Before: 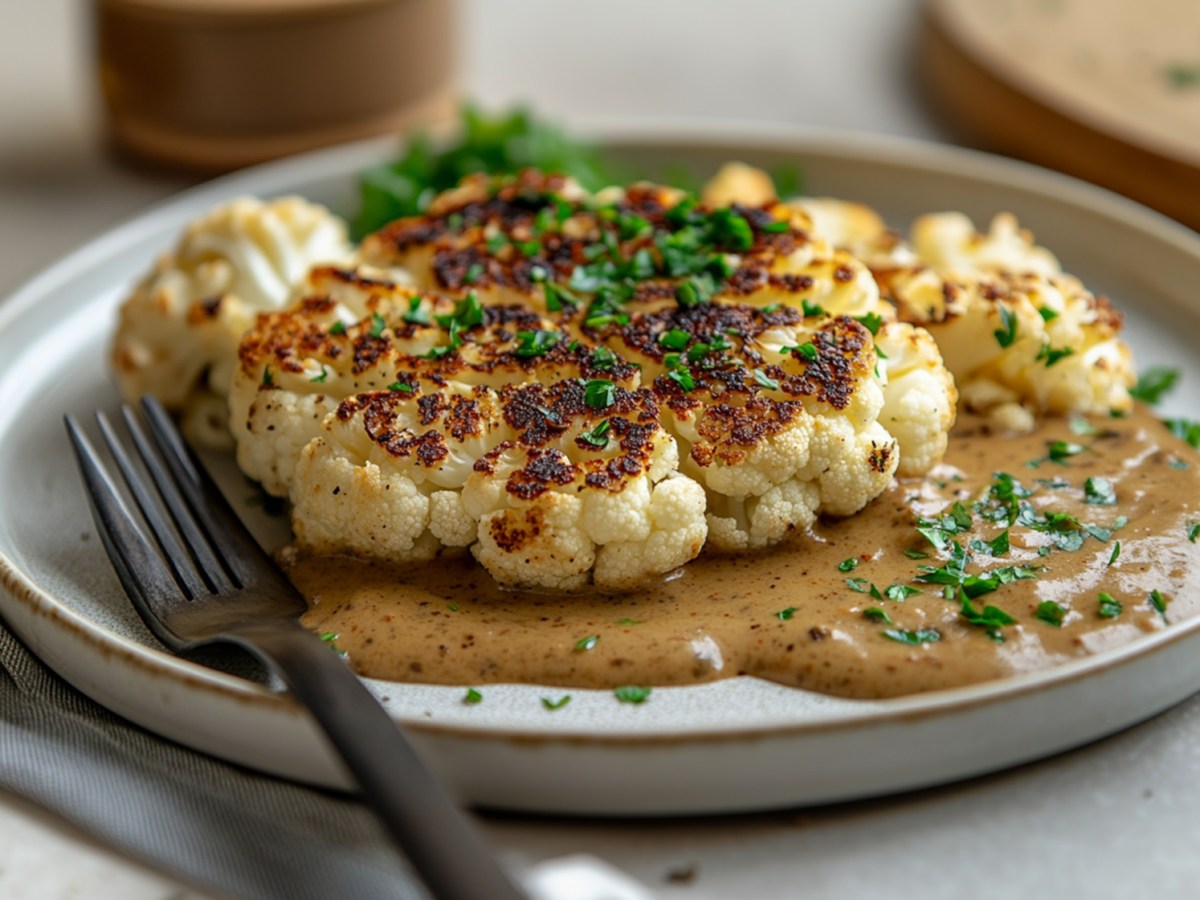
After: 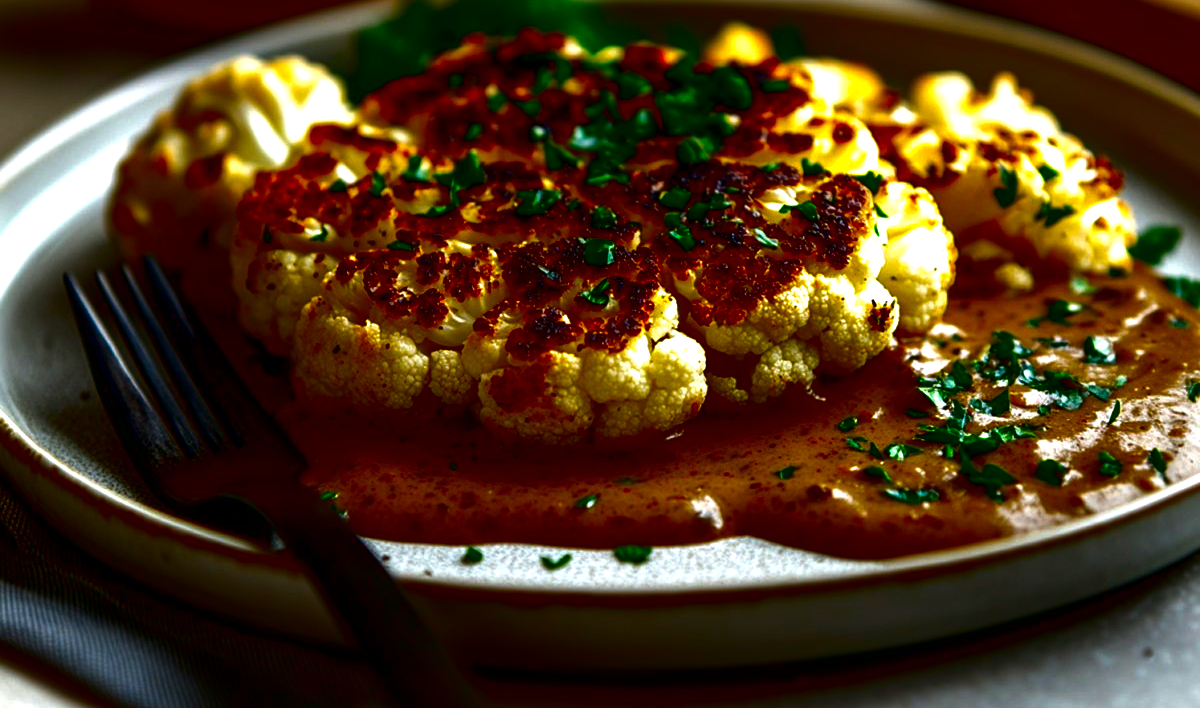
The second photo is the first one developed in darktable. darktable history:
tone equalizer: -8 EV -0.75 EV, -7 EV -0.7 EV, -6 EV -0.6 EV, -5 EV -0.4 EV, -3 EV 0.4 EV, -2 EV 0.6 EV, -1 EV 0.7 EV, +0 EV 0.75 EV, edges refinement/feathering 500, mask exposure compensation -1.57 EV, preserve details no
local contrast: mode bilateral grid, contrast 20, coarseness 50, detail 120%, midtone range 0.2
crop and rotate: top 15.774%, bottom 5.506%
contrast brightness saturation: brightness -1, saturation 1
